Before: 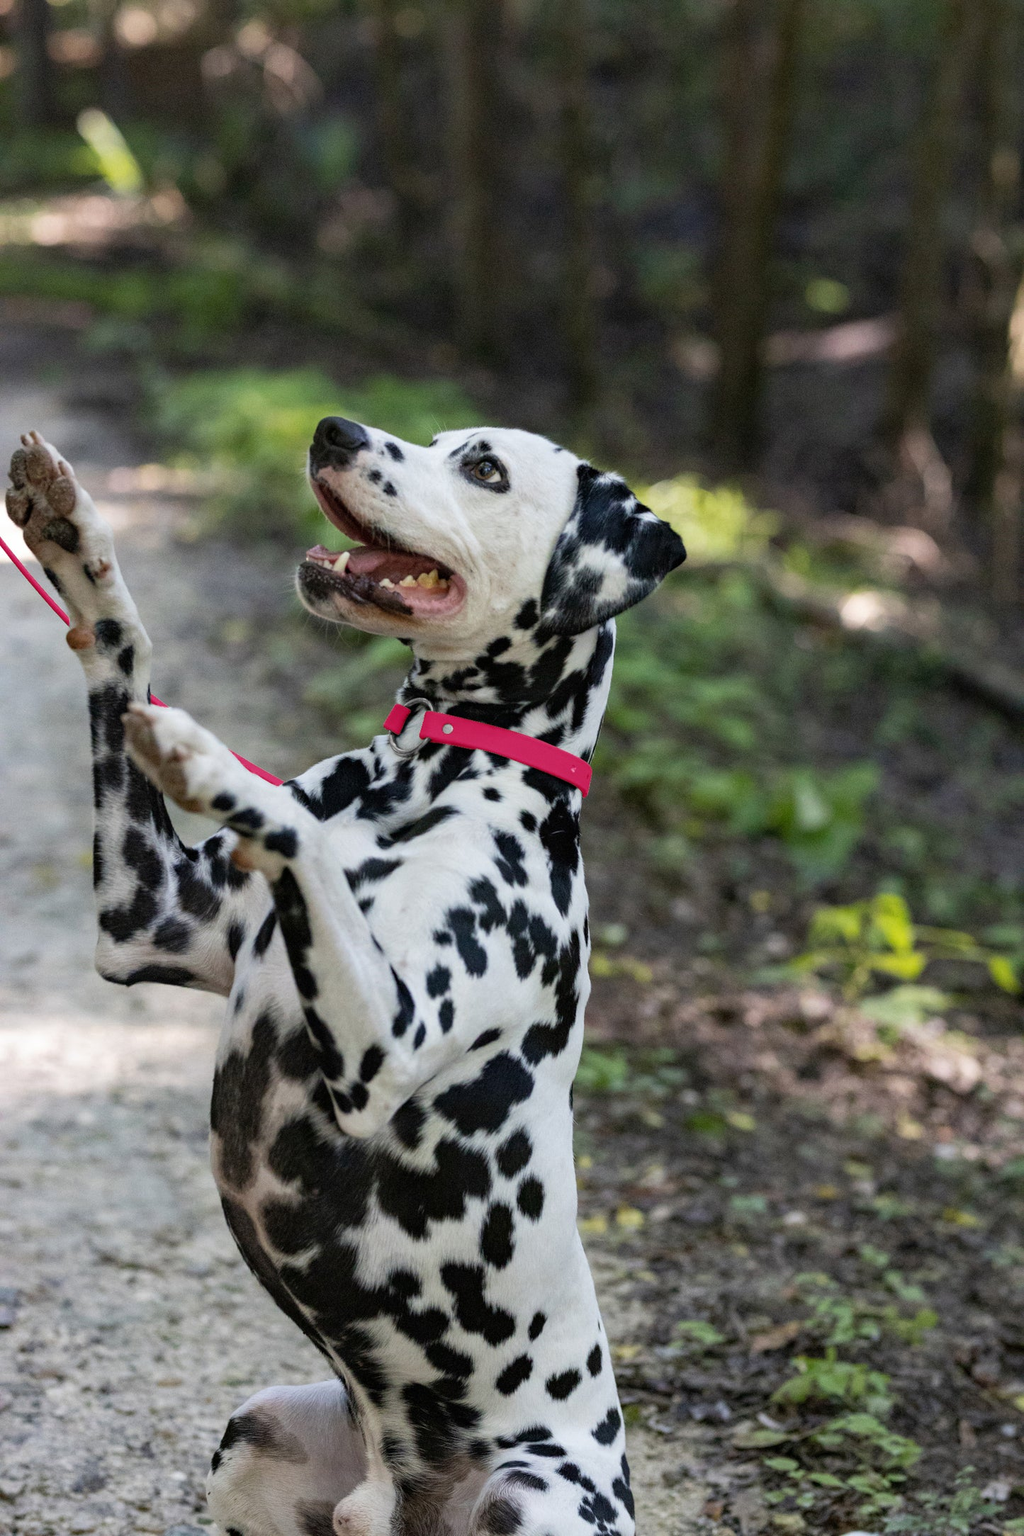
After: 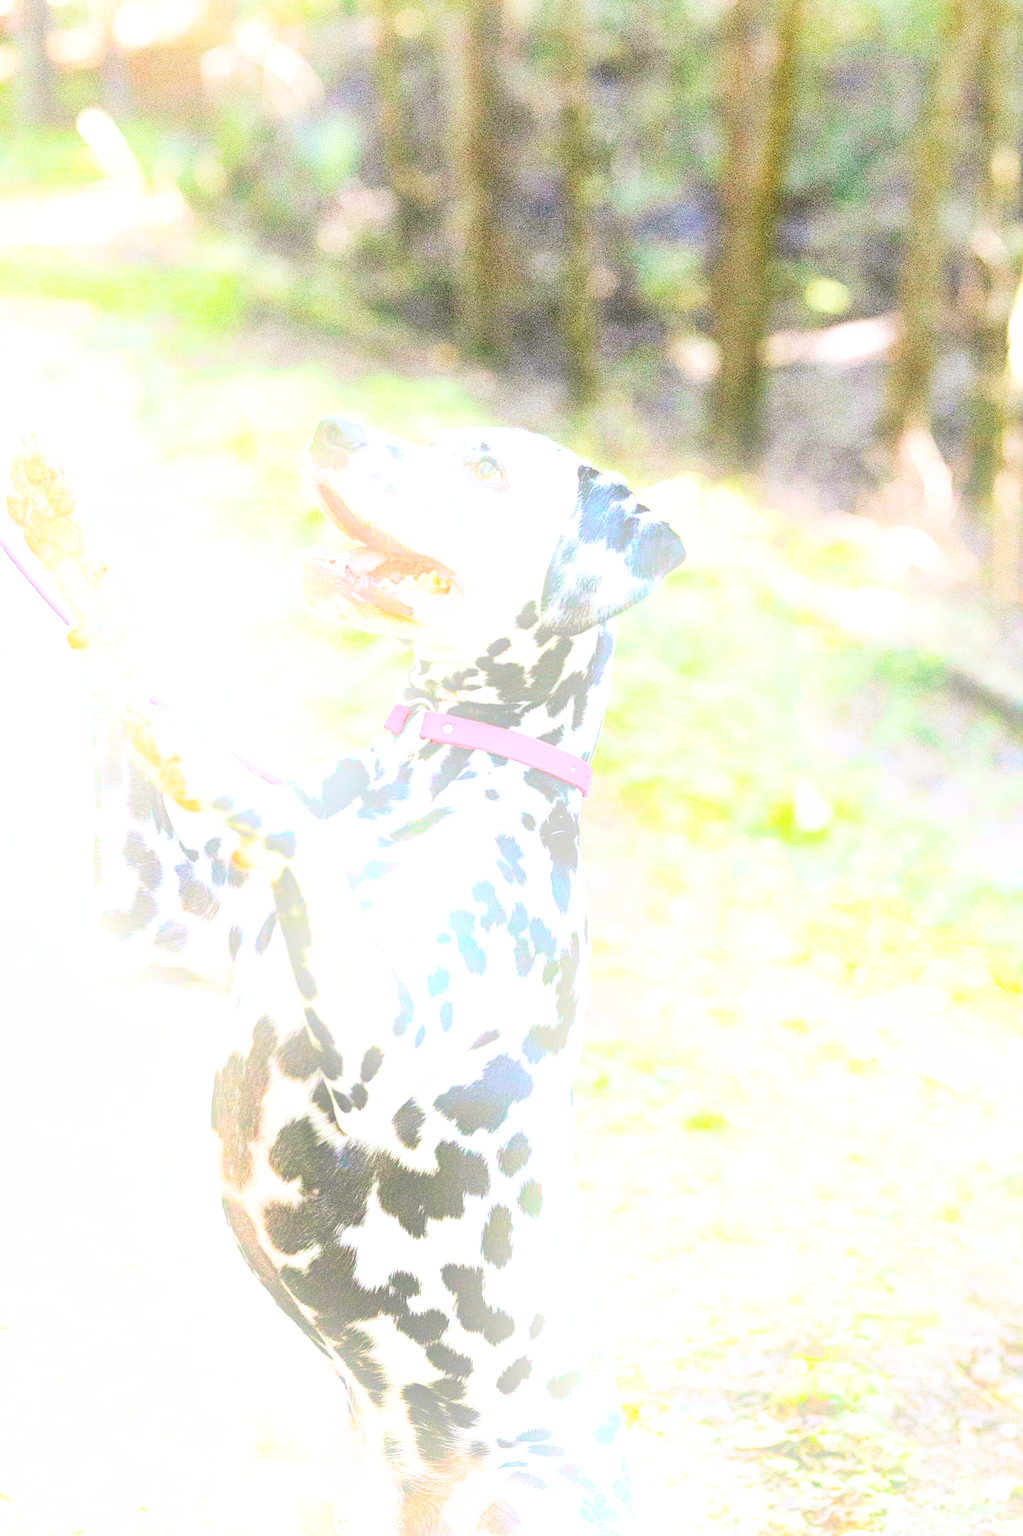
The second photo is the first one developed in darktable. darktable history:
color balance: mode lift, gamma, gain (sRGB), lift [1, 0.99, 1.01, 0.992], gamma [1, 1.037, 0.974, 0.963]
bloom: on, module defaults
exposure: exposure 2.25 EV, compensate highlight preservation false
base curve: curves: ch0 [(0, 0) (0.007, 0.004) (0.027, 0.03) (0.046, 0.07) (0.207, 0.54) (0.442, 0.872) (0.673, 0.972) (1, 1)], preserve colors none
sharpen: radius 1.864, amount 0.398, threshold 1.271
contrast equalizer: y [[0.5, 0.488, 0.462, 0.461, 0.491, 0.5], [0.5 ×6], [0.5 ×6], [0 ×6], [0 ×6]]
